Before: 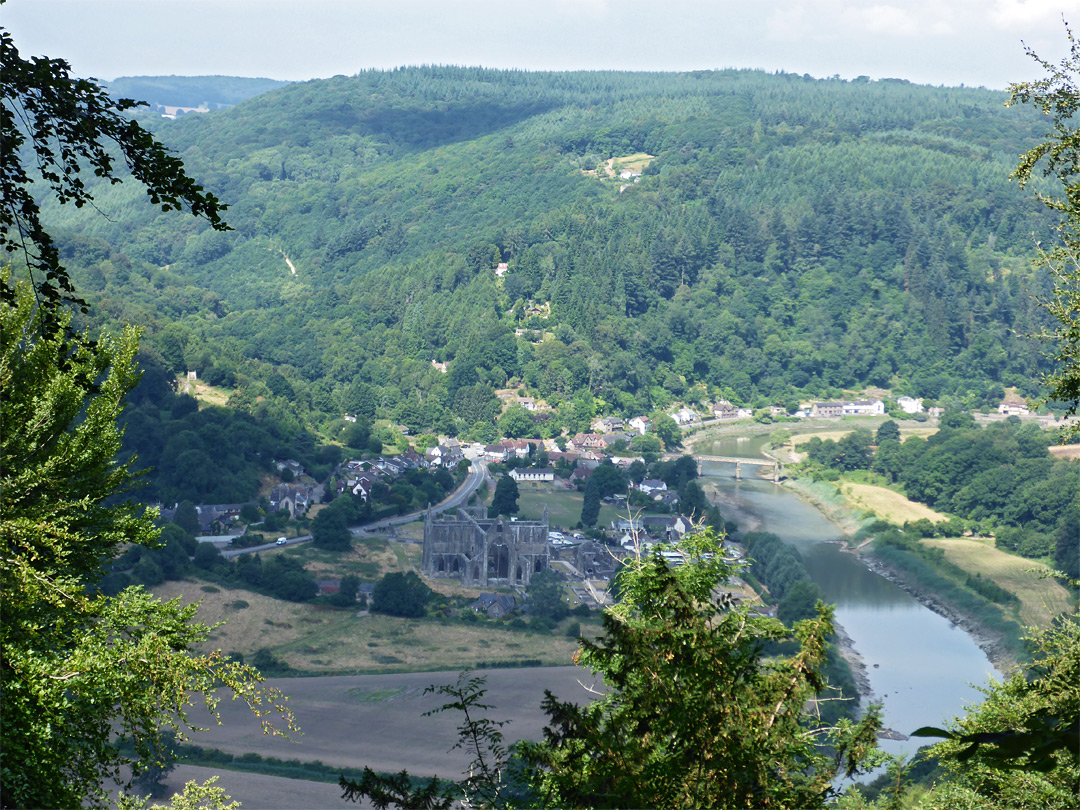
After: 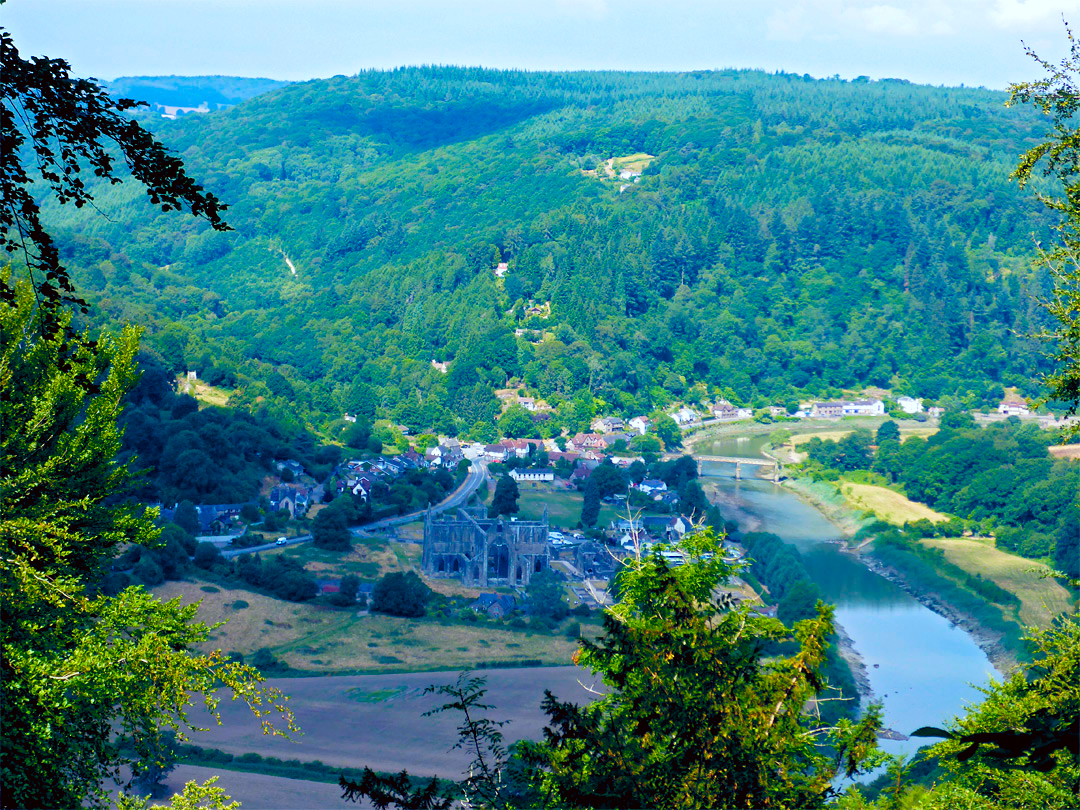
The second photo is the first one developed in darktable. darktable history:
color correction: highlights a* -3.62, highlights b* -6.42, shadows a* 2.99, shadows b* 5.28
color balance rgb: global offset › luminance -0.292%, global offset › chroma 0.312%, global offset › hue 262.63°, perceptual saturation grading › global saturation 45.939%, perceptual saturation grading › highlights -25.3%, perceptual saturation grading › shadows 49.383%, global vibrance 59.617%
